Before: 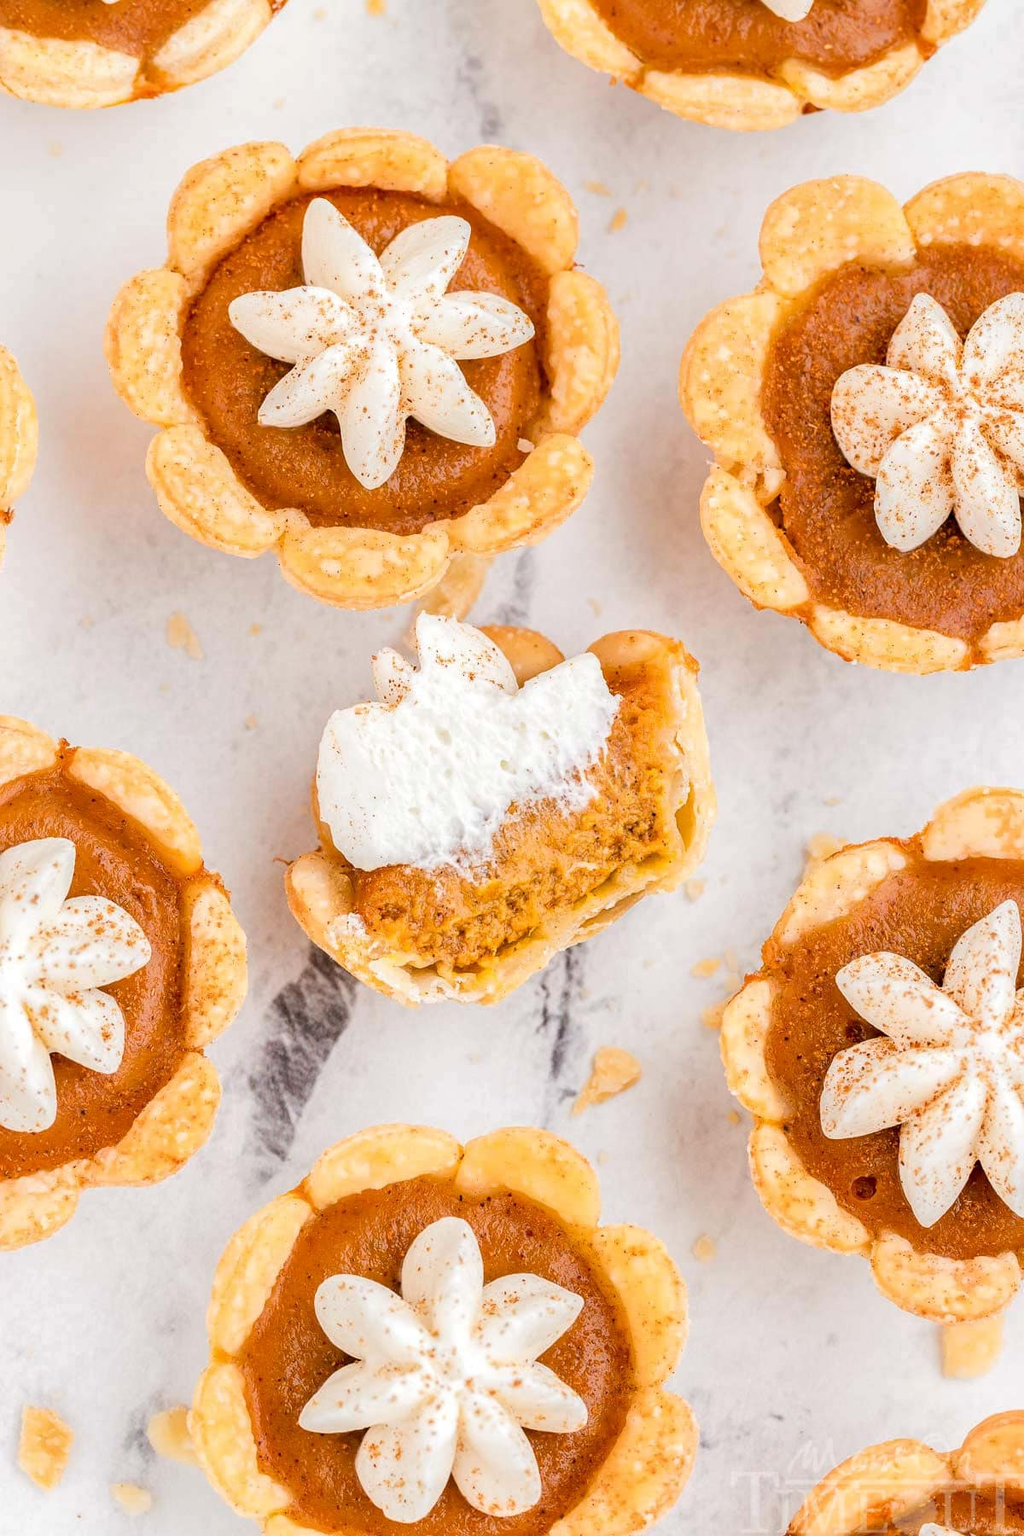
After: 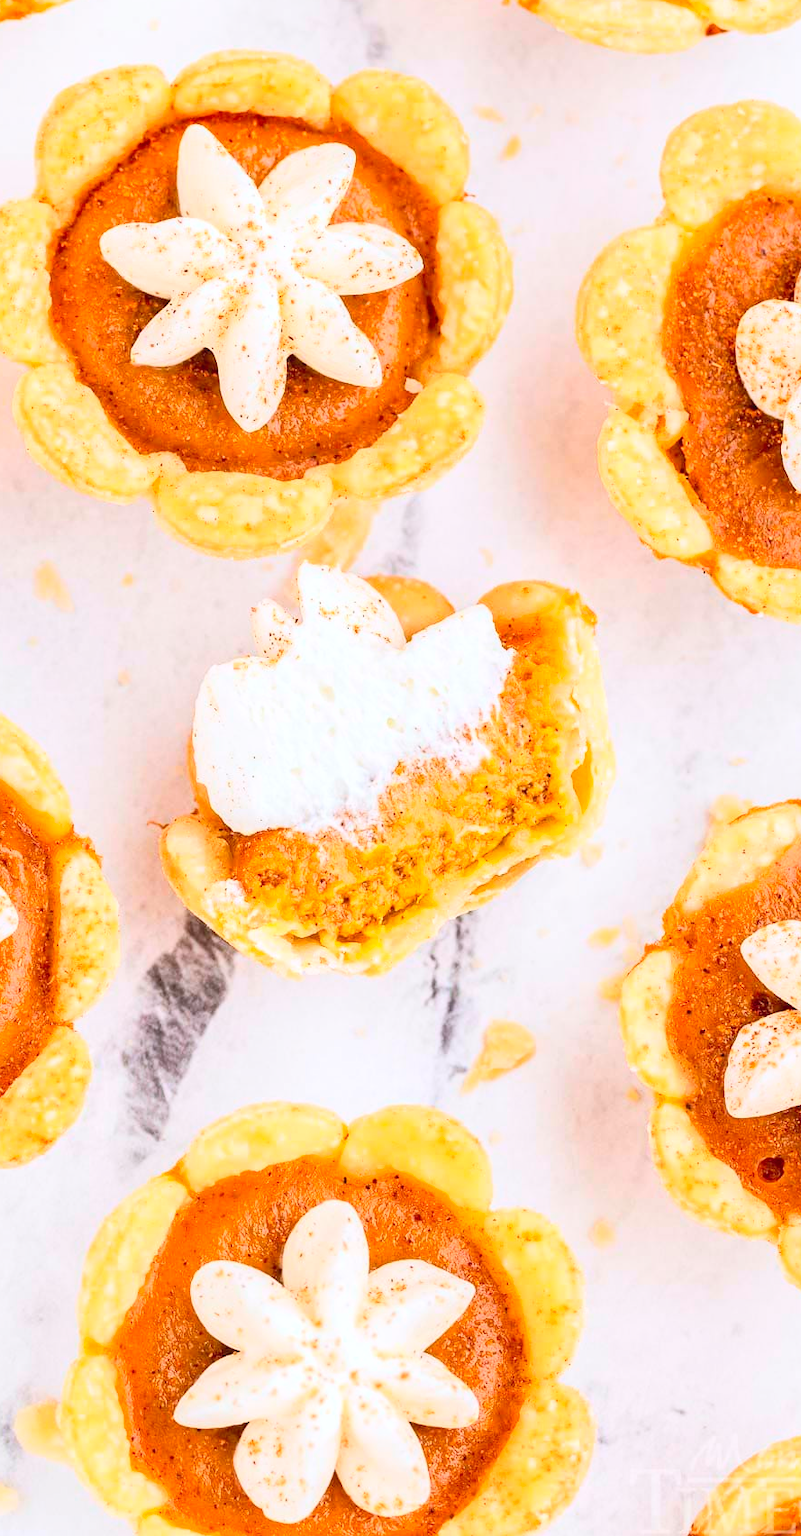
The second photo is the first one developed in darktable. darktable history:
contrast brightness saturation: contrast 0.24, brightness 0.26, saturation 0.39
crop and rotate: left 13.15%, top 5.251%, right 12.609%
color correction: highlights a* -0.137, highlights b* -5.91, shadows a* -0.137, shadows b* -0.137
